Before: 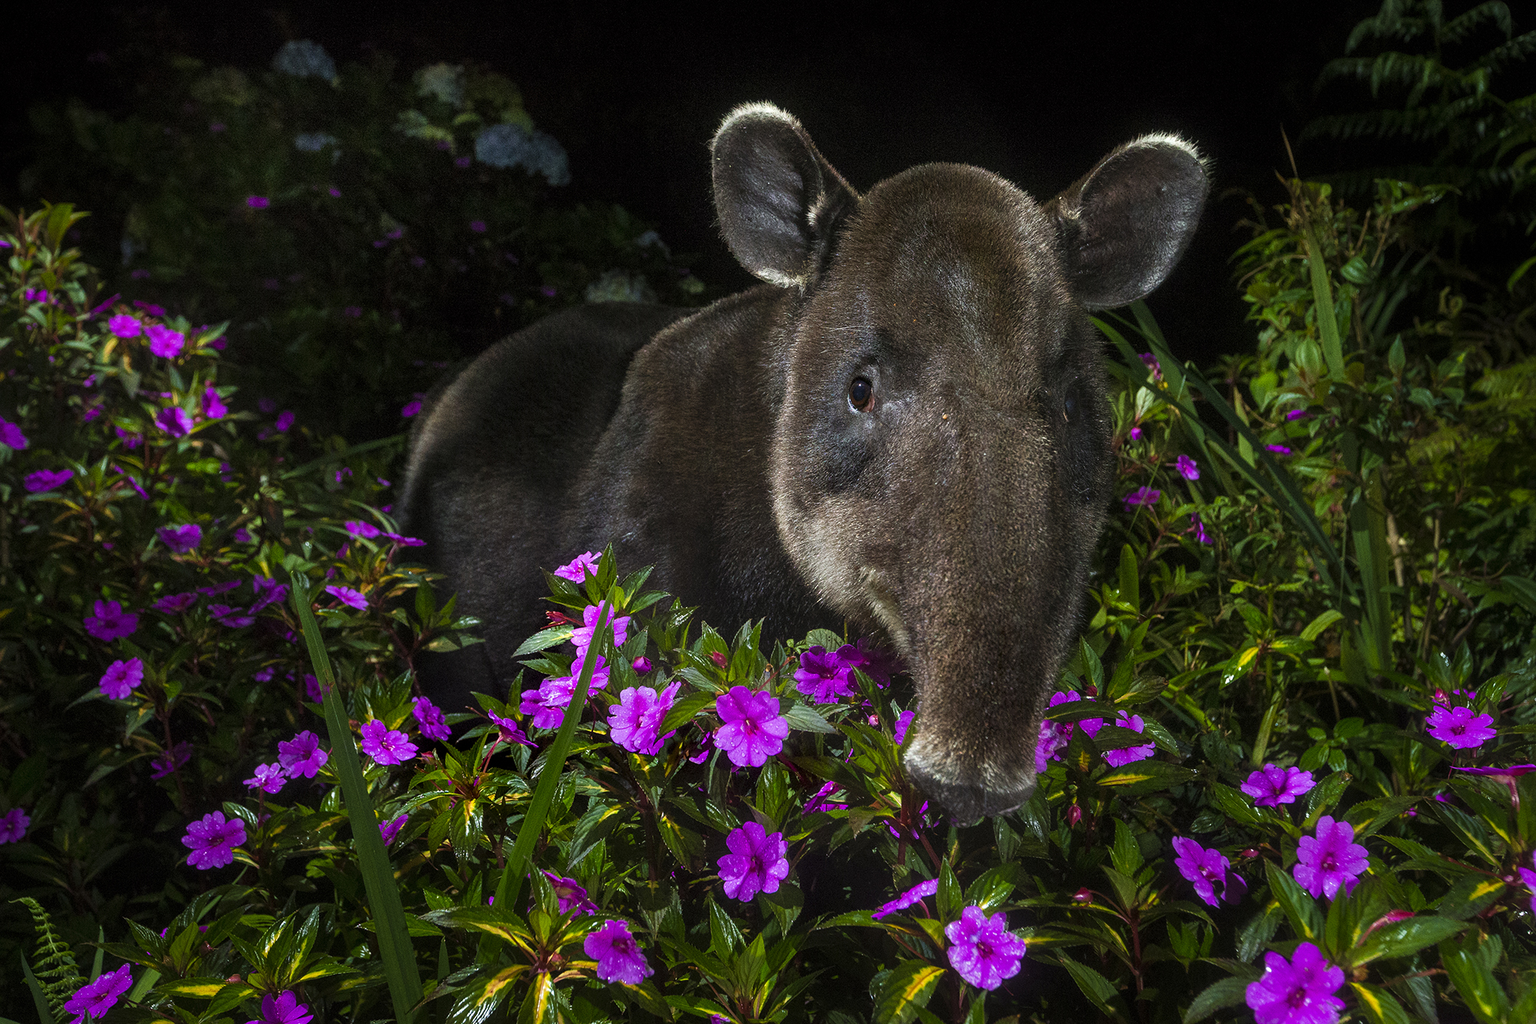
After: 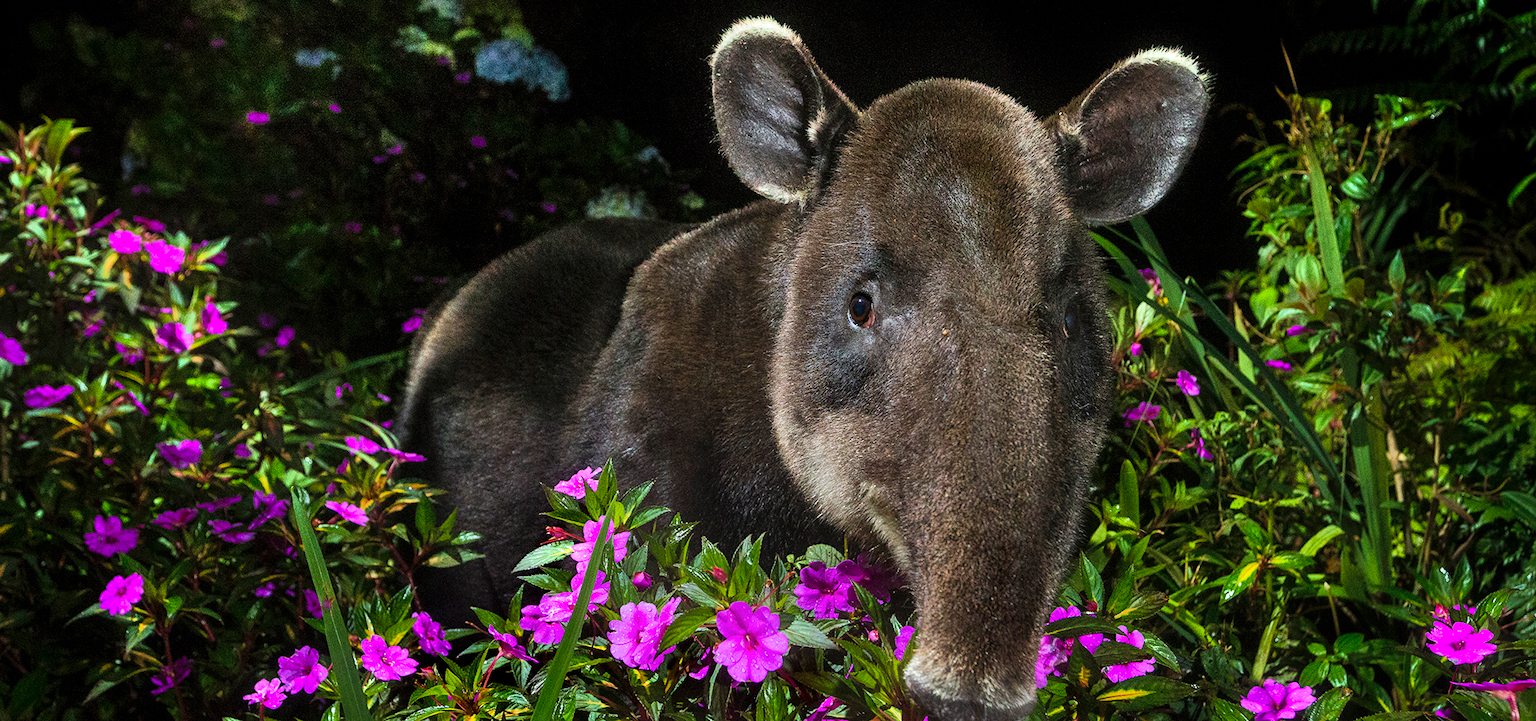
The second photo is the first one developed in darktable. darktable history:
crop and rotate: top 8.309%, bottom 21.128%
color zones: curves: ch0 [(0.25, 0.5) (0.463, 0.627) (0.484, 0.637) (0.75, 0.5)]
shadows and highlights: low approximation 0.01, soften with gaussian
